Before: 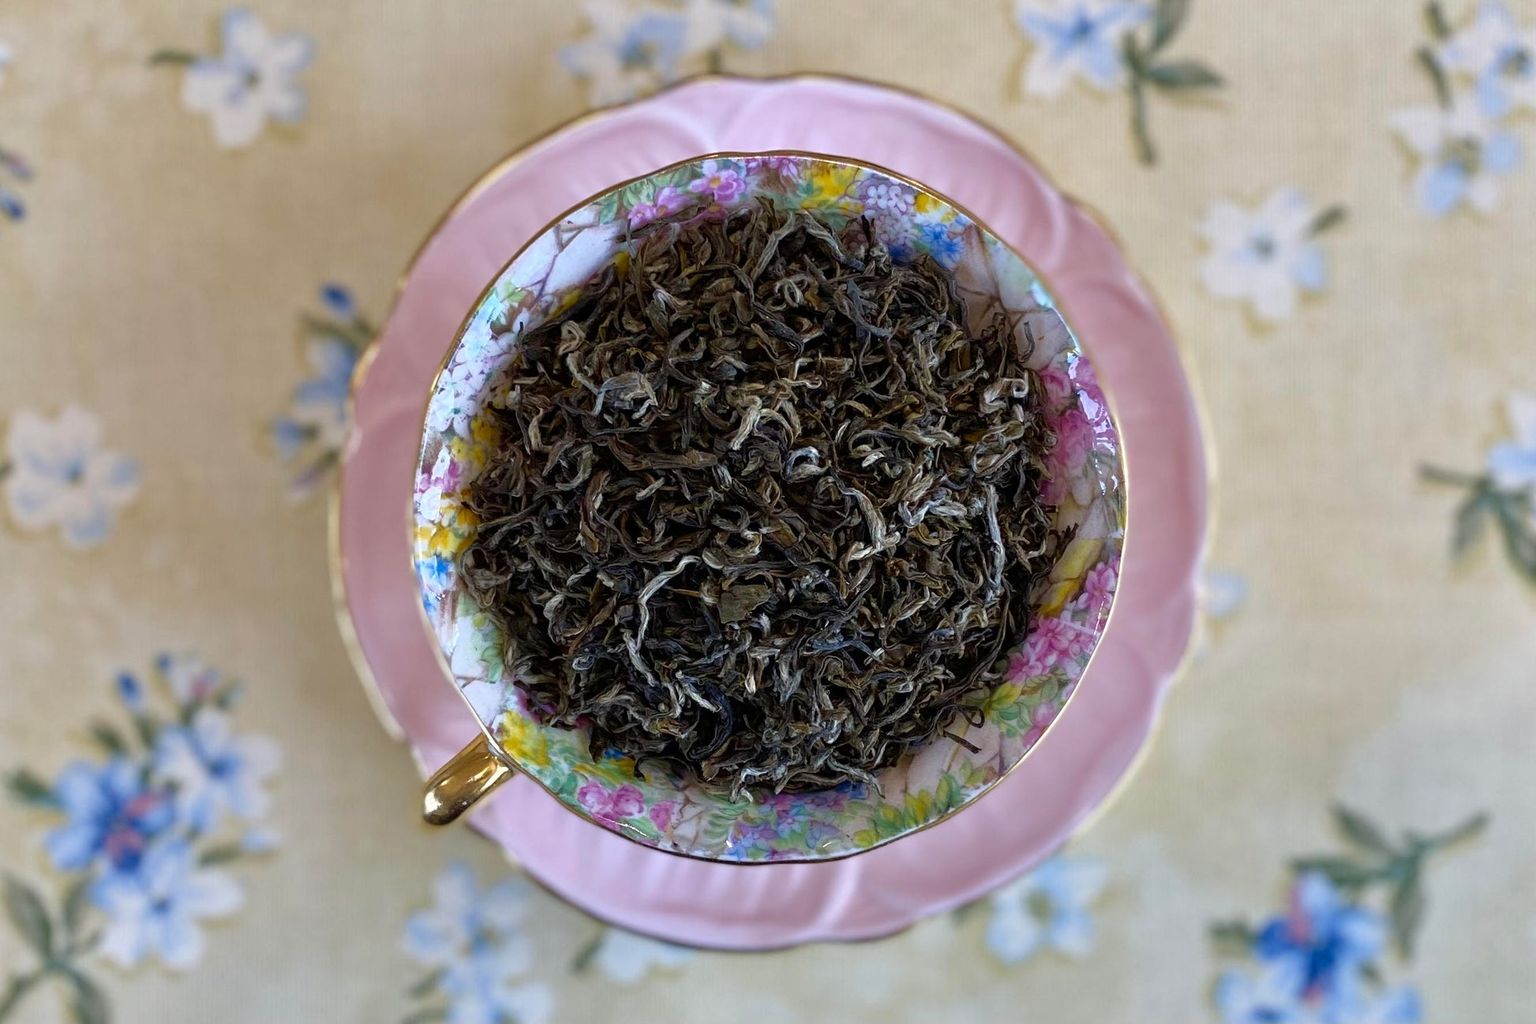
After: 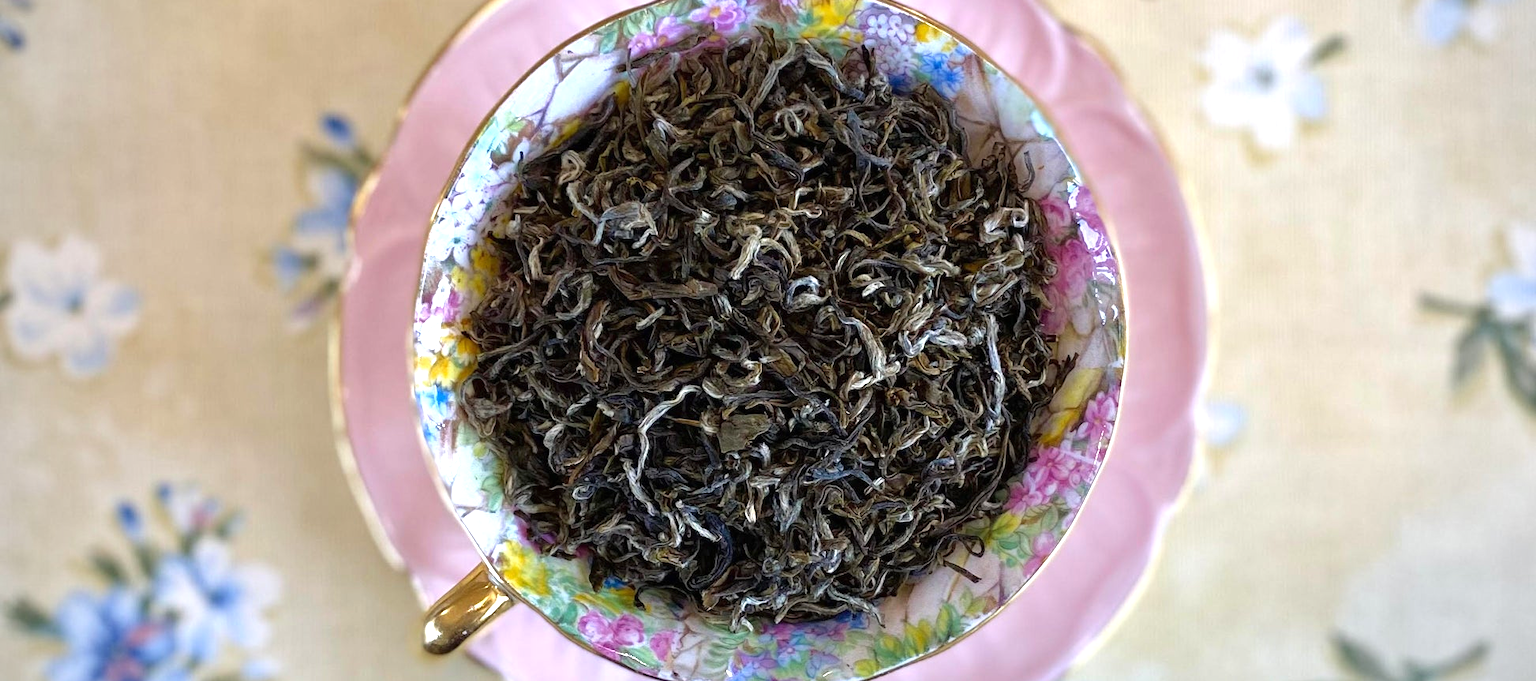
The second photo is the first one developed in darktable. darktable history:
crop: top 16.727%, bottom 16.727%
vignetting: on, module defaults
exposure: black level correction 0, exposure 0.7 EV, compensate exposure bias true, compensate highlight preservation false
